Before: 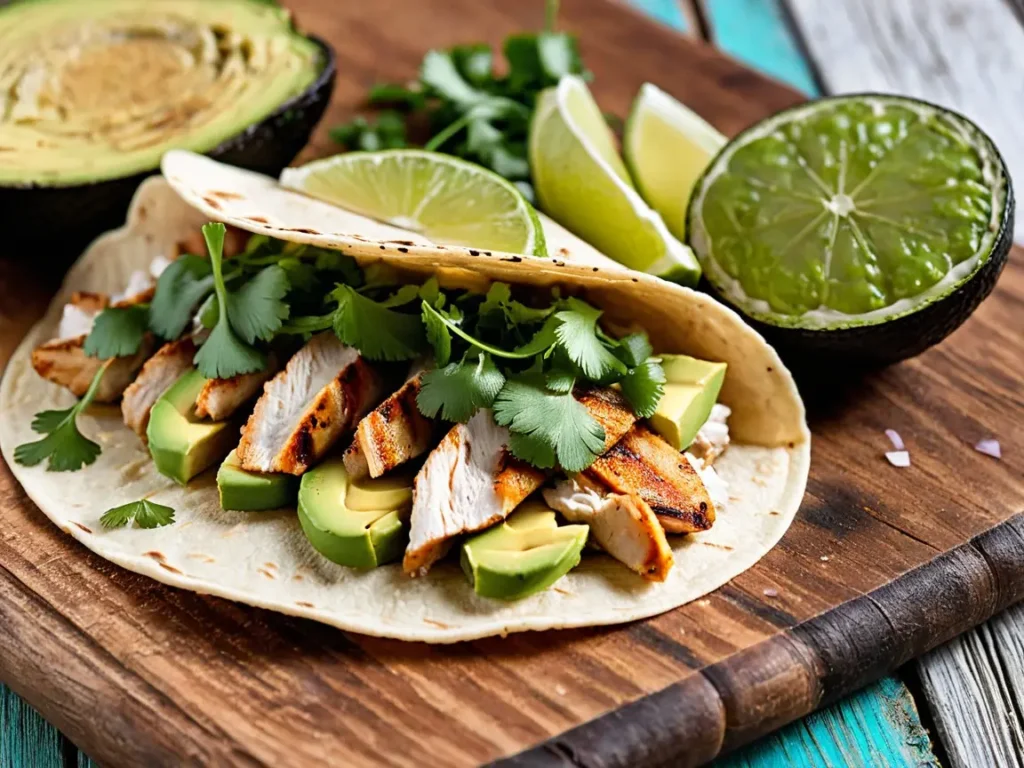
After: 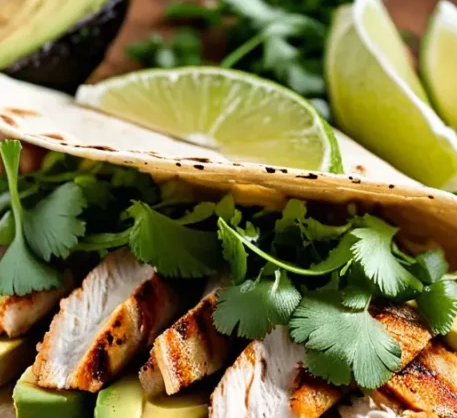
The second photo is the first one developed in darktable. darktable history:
crop: left 19.983%, top 10.887%, right 35.329%, bottom 34.623%
